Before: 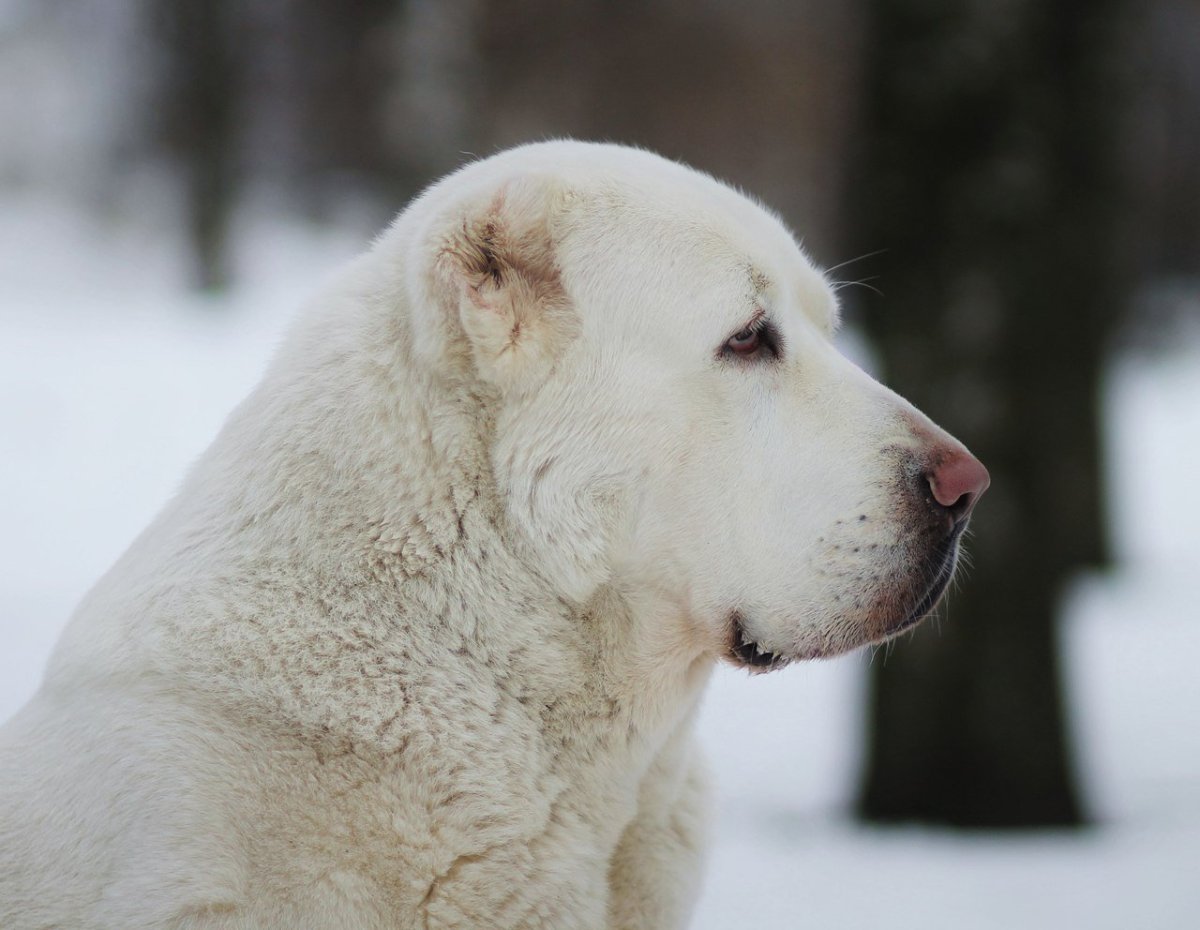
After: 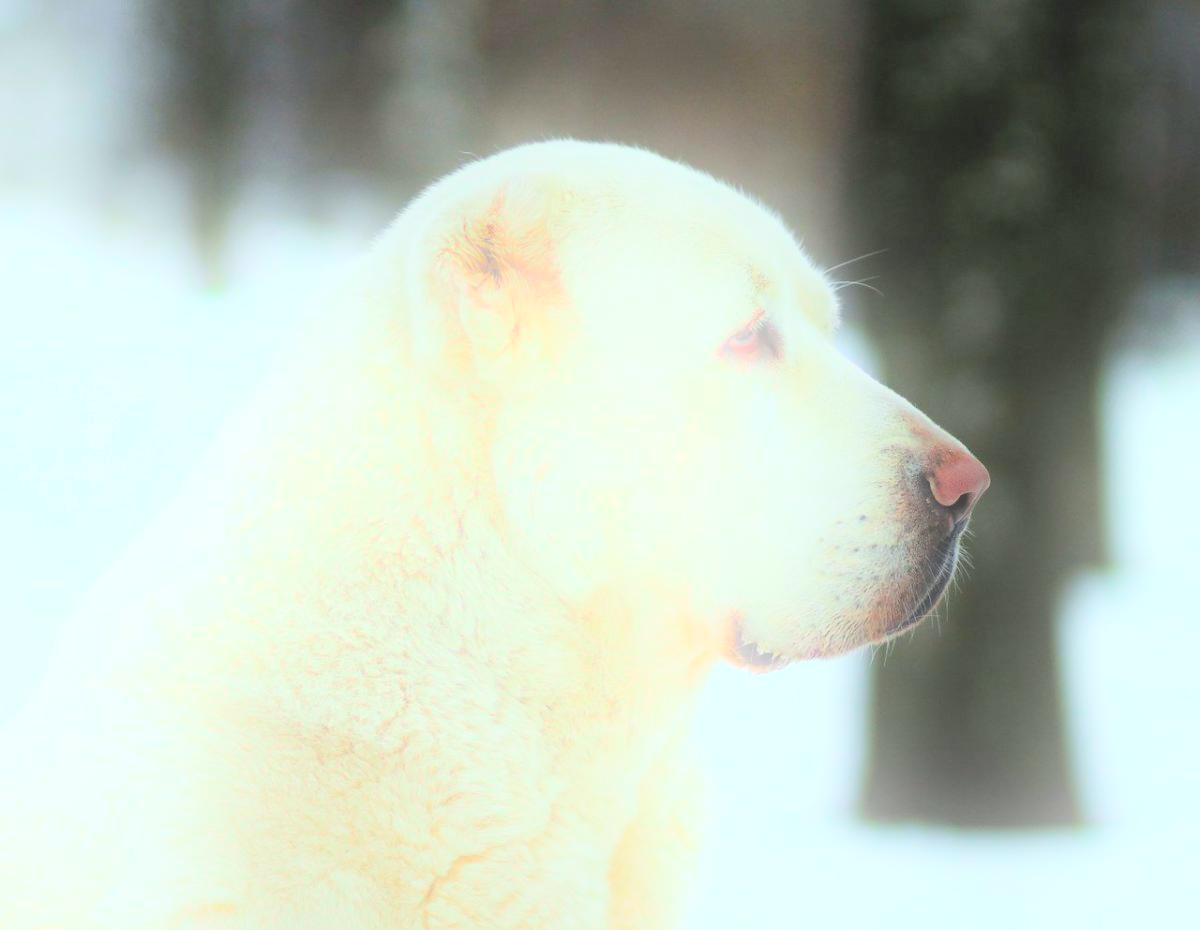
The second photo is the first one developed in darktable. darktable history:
color correction: highlights a* -8, highlights b* 3.1
shadows and highlights: radius 44.78, white point adjustment 6.64, compress 79.65%, highlights color adjustment 78.42%, soften with gaussian
bloom: on, module defaults
contrast brightness saturation: contrast 0.07, brightness 0.18, saturation 0.4
